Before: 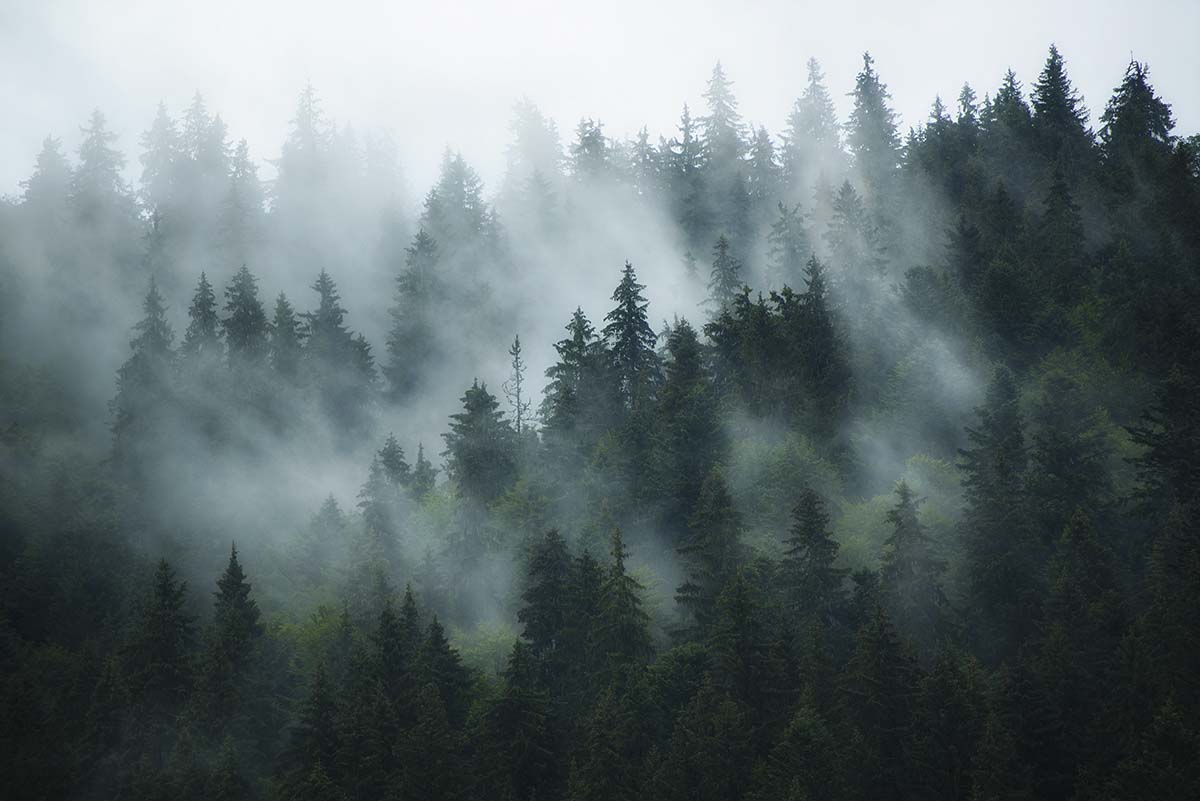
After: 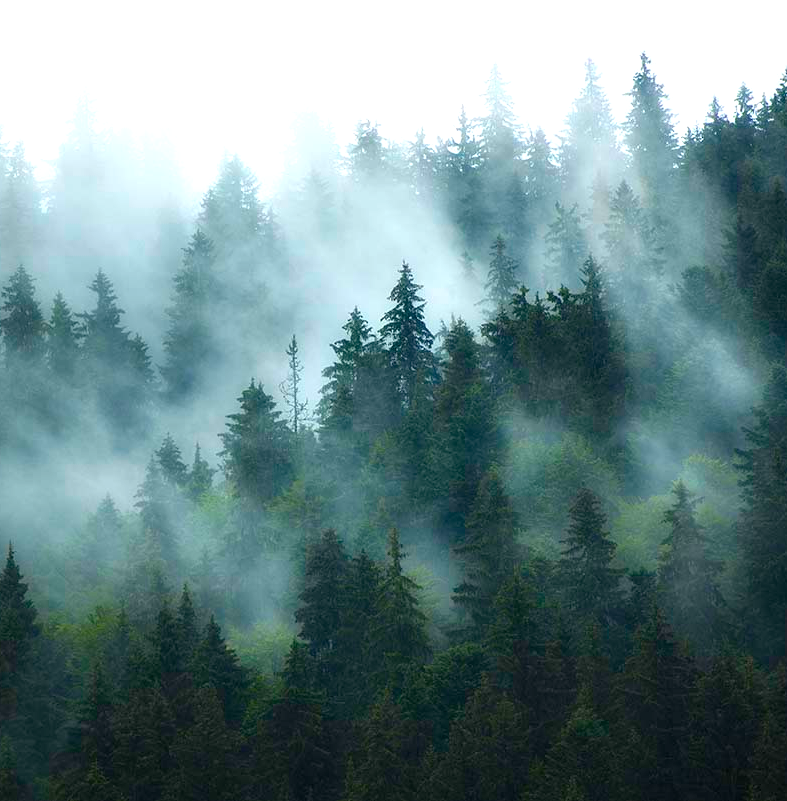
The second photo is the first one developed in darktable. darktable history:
crop and rotate: left 18.589%, right 15.799%
color balance rgb: power › chroma 0.293%, power › hue 23.41°, linear chroma grading › global chroma 15.185%, perceptual saturation grading › global saturation 10.02%, global vibrance 15.992%, saturation formula JzAzBz (2021)
exposure: exposure 0.523 EV, compensate highlight preservation false
